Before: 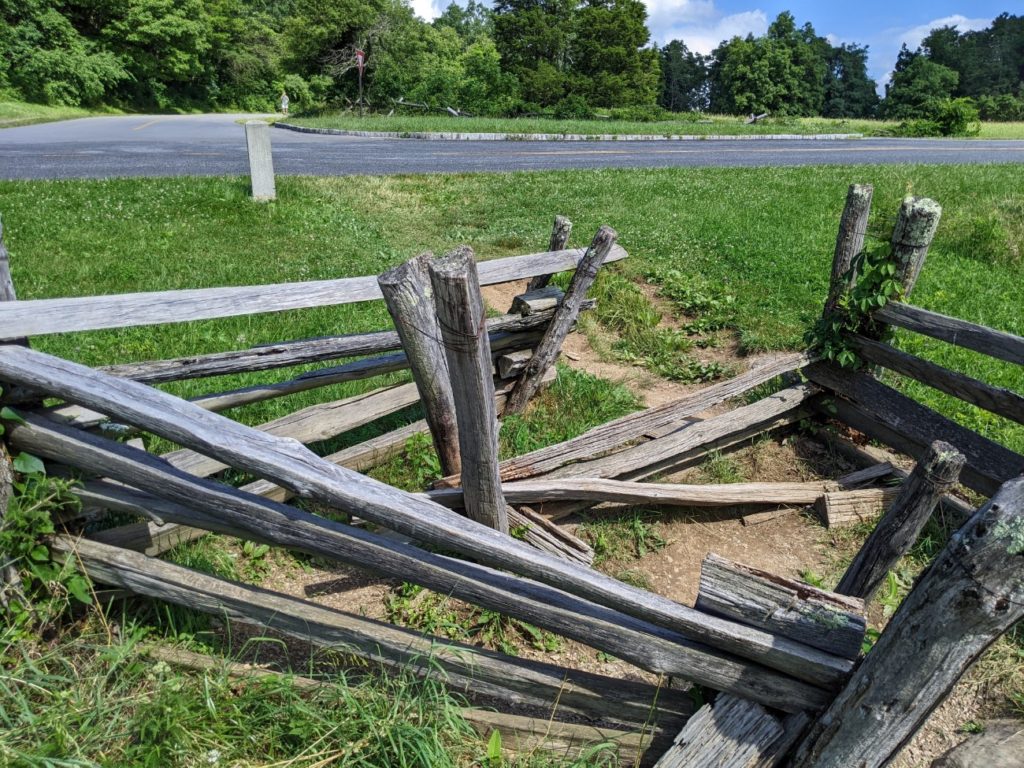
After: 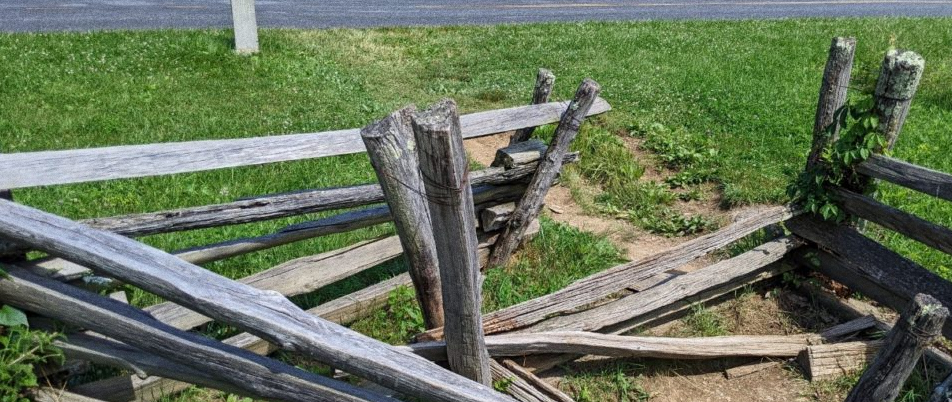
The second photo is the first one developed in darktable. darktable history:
grain: coarseness 0.09 ISO
crop: left 1.744%, top 19.225%, right 5.069%, bottom 28.357%
tone equalizer: on, module defaults
